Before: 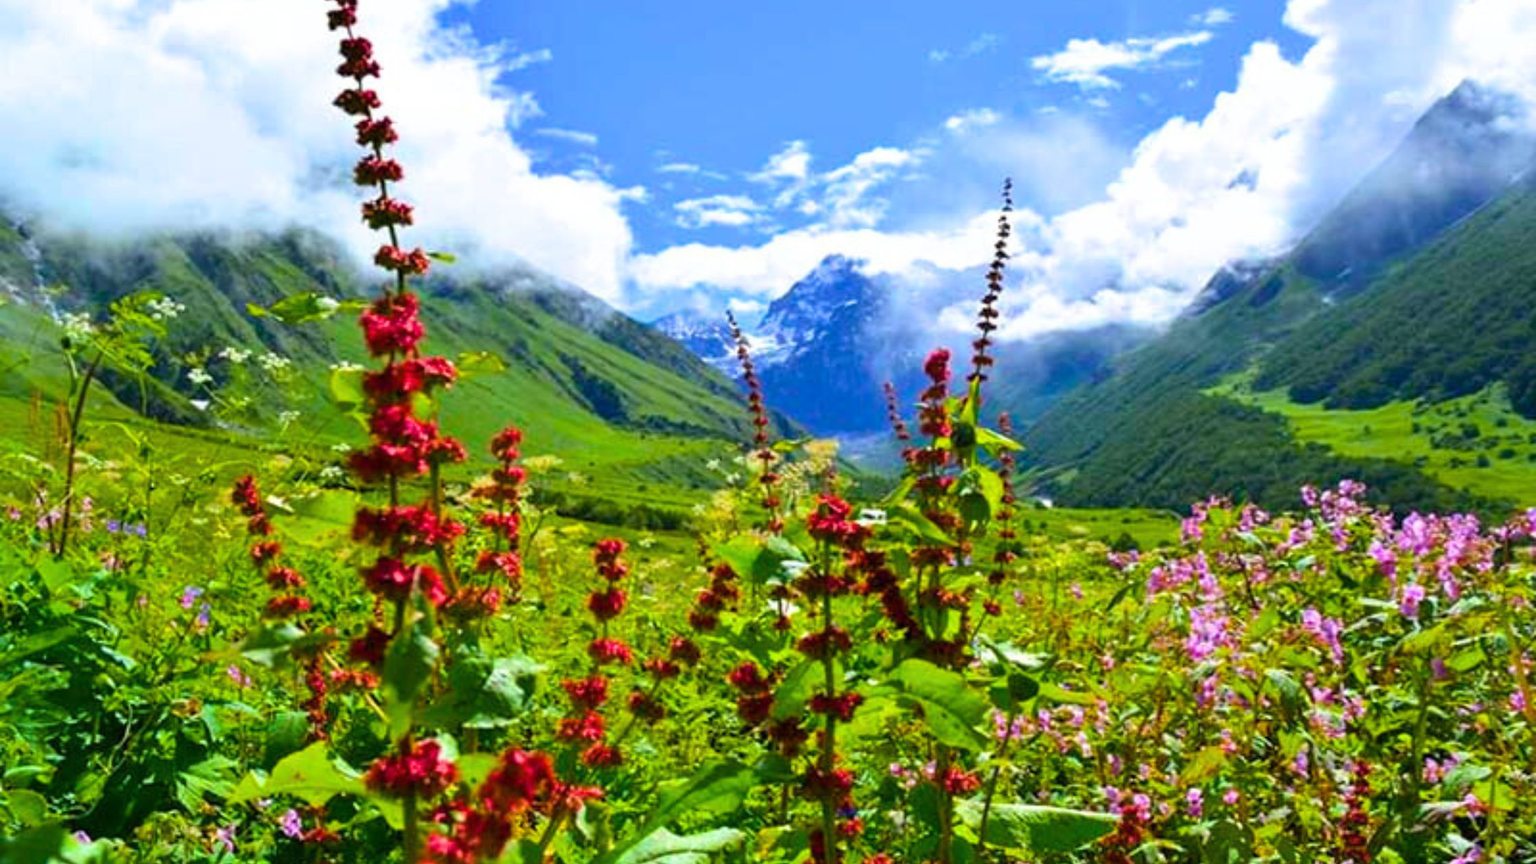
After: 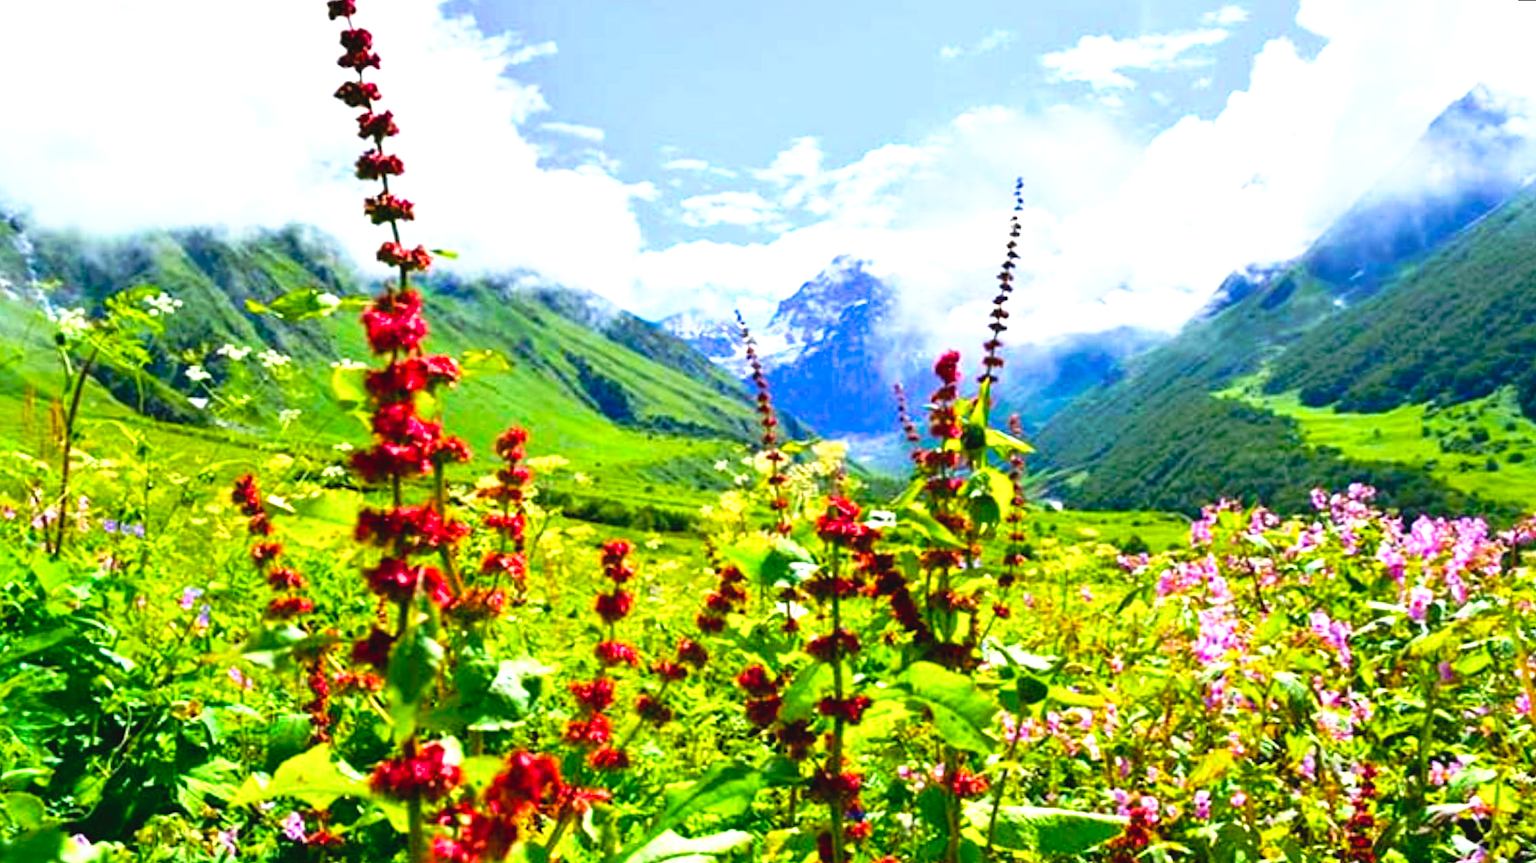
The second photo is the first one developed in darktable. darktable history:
rotate and perspective: rotation 0.174°, lens shift (vertical) 0.013, lens shift (horizontal) 0.019, shear 0.001, automatic cropping original format, crop left 0.007, crop right 0.991, crop top 0.016, crop bottom 0.997
exposure: exposure 0.74 EV, compensate highlight preservation false
tone curve: curves: ch0 [(0, 0) (0.003, 0.047) (0.011, 0.047) (0.025, 0.047) (0.044, 0.049) (0.069, 0.051) (0.1, 0.062) (0.136, 0.086) (0.177, 0.125) (0.224, 0.178) (0.277, 0.246) (0.335, 0.324) (0.399, 0.407) (0.468, 0.48) (0.543, 0.57) (0.623, 0.675) (0.709, 0.772) (0.801, 0.876) (0.898, 0.963) (1, 1)], preserve colors none
